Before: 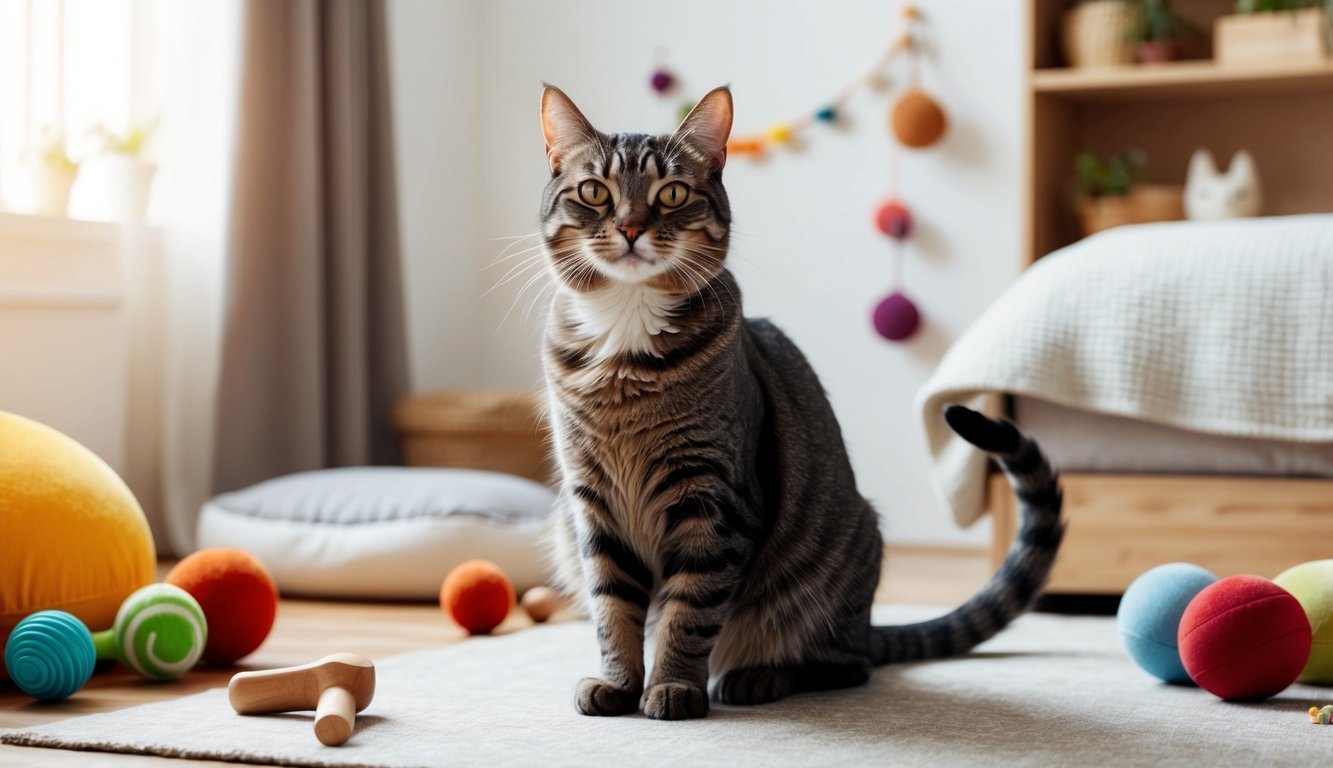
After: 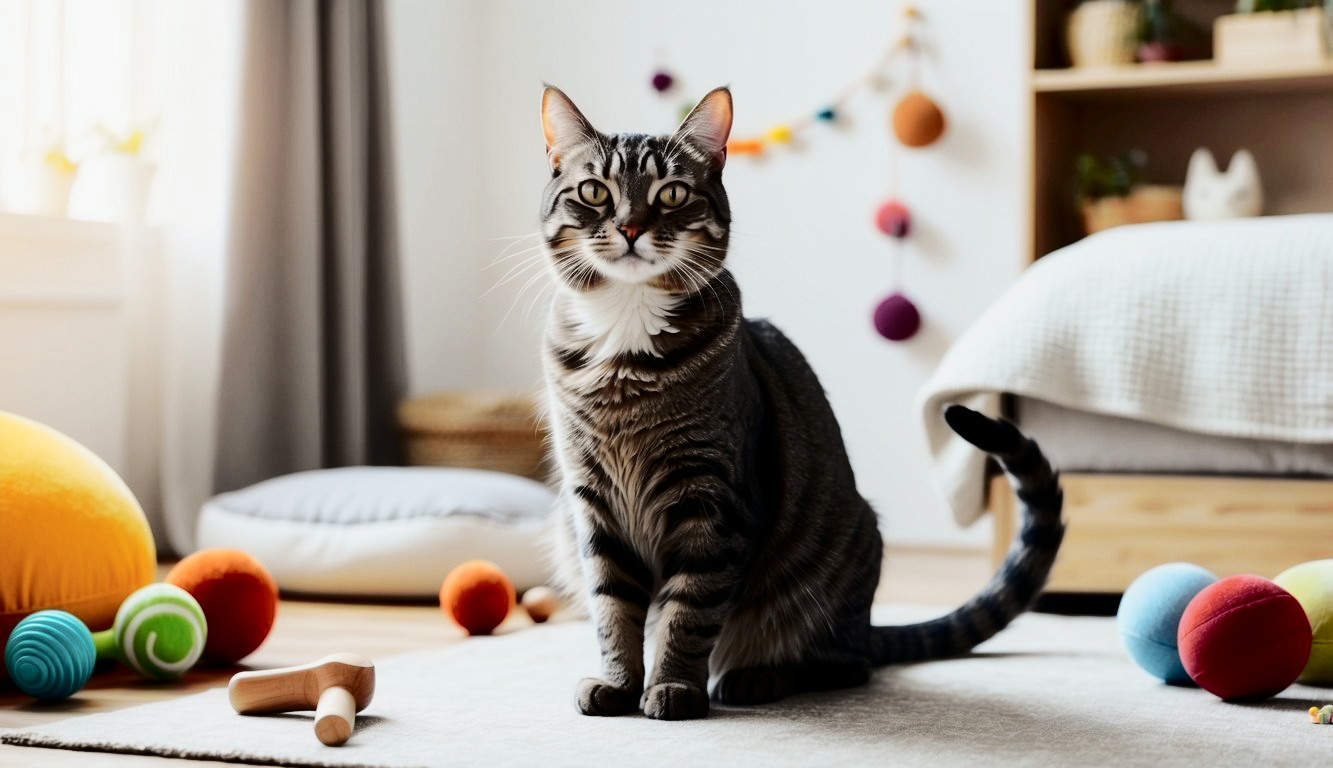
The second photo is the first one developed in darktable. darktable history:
color zones: curves: ch0 [(0.068, 0.464) (0.25, 0.5) (0.48, 0.508) (0.75, 0.536) (0.886, 0.476) (0.967, 0.456)]; ch1 [(0.066, 0.456) (0.25, 0.5) (0.616, 0.508) (0.746, 0.56) (0.934, 0.444)]
tone curve: curves: ch0 [(0, 0) (0.094, 0.039) (0.243, 0.155) (0.411, 0.482) (0.479, 0.583) (0.654, 0.742) (0.793, 0.851) (0.994, 0.974)]; ch1 [(0, 0) (0.161, 0.092) (0.35, 0.33) (0.392, 0.392) (0.456, 0.456) (0.505, 0.502) (0.537, 0.518) (0.553, 0.53) (0.573, 0.569) (0.718, 0.718) (1, 1)]; ch2 [(0, 0) (0.346, 0.362) (0.411, 0.412) (0.502, 0.502) (0.531, 0.521) (0.576, 0.553) (0.615, 0.621) (1, 1)], color space Lab, independent channels, preserve colors none
